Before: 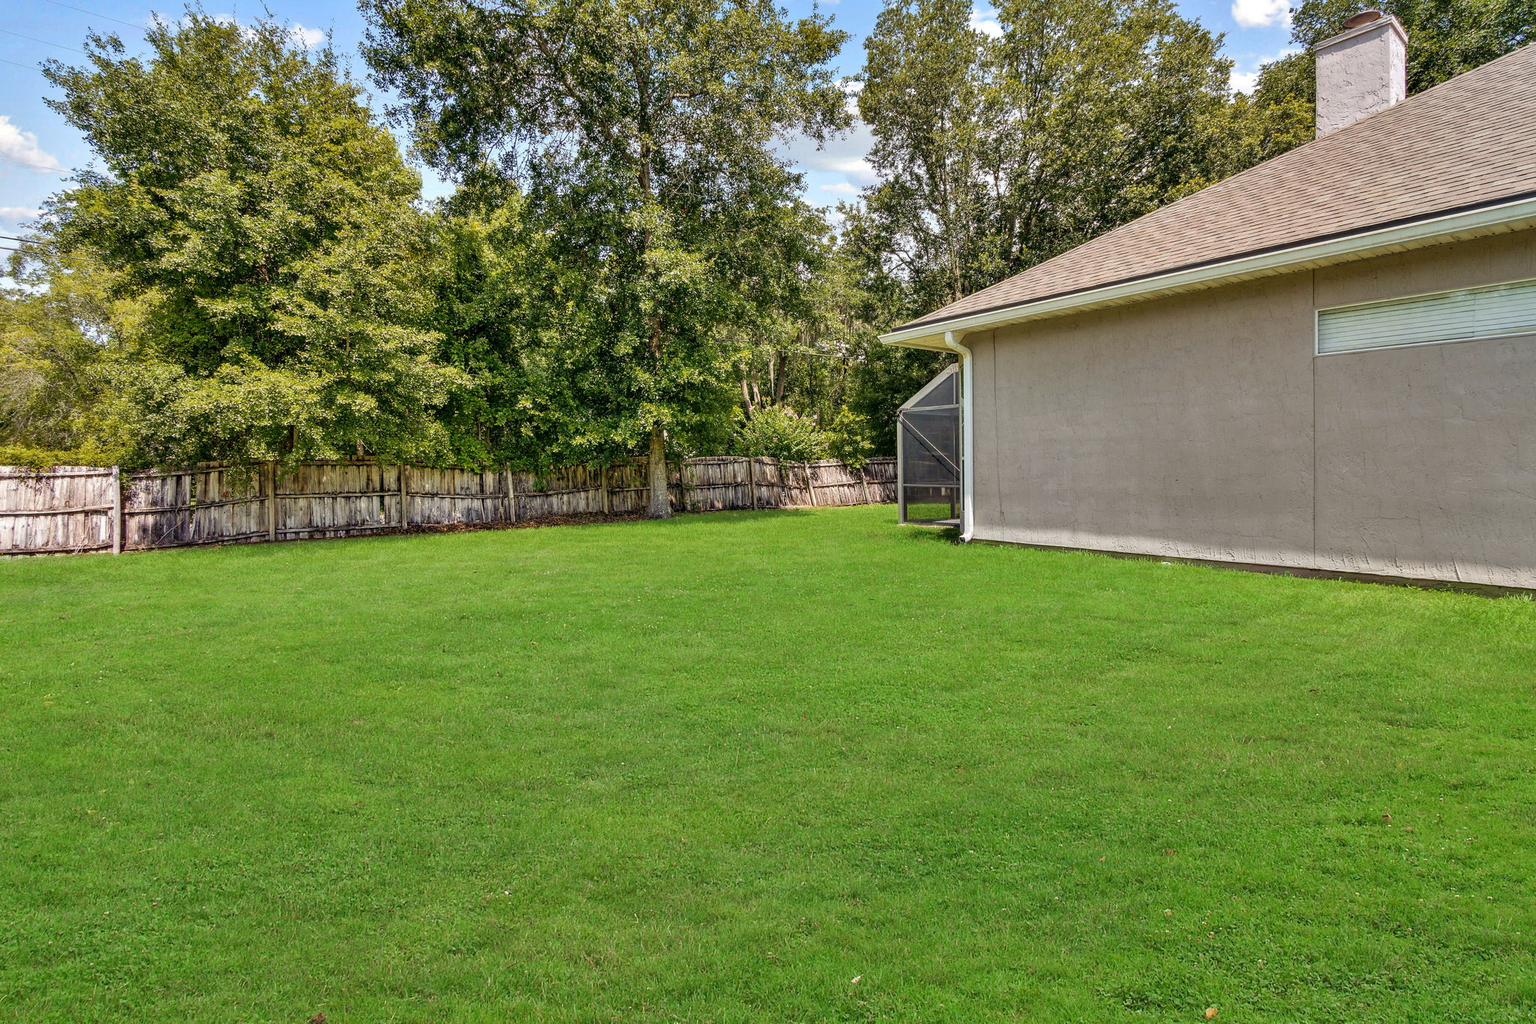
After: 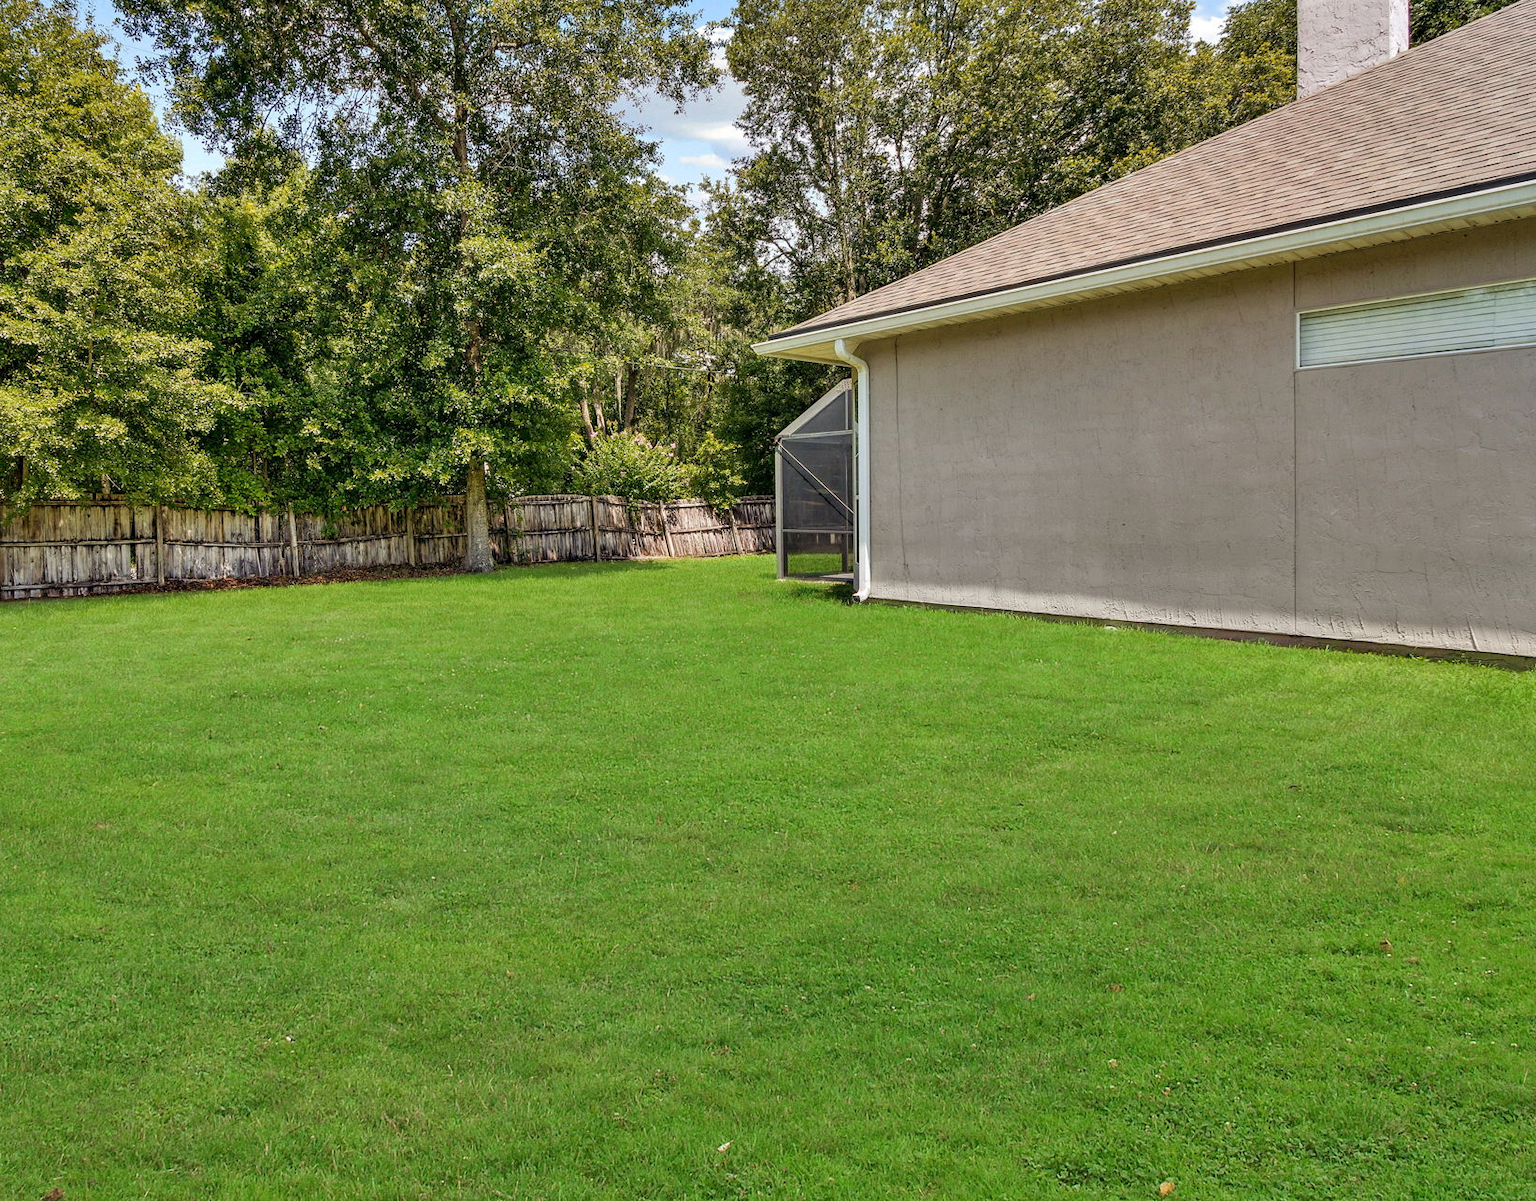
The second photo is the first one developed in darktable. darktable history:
crop and rotate: left 17.921%, top 5.794%, right 1.811%
